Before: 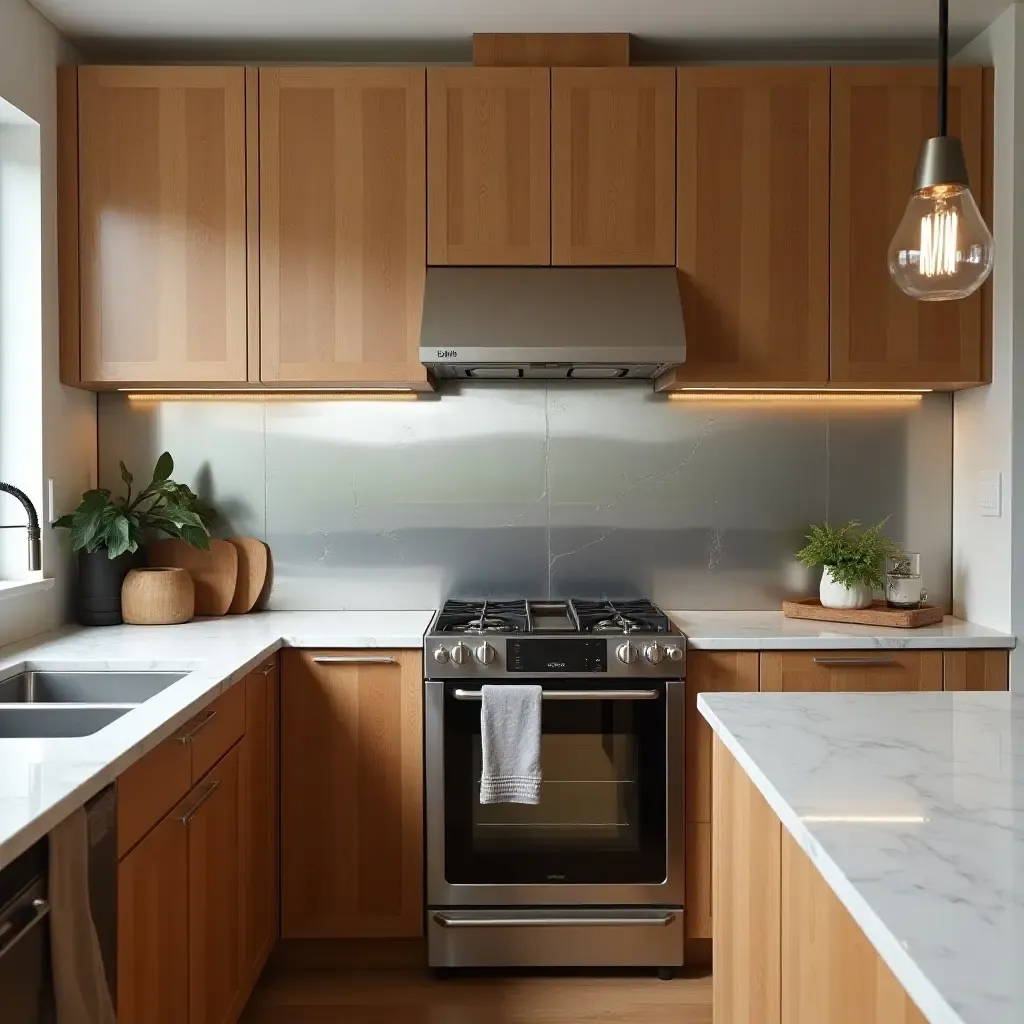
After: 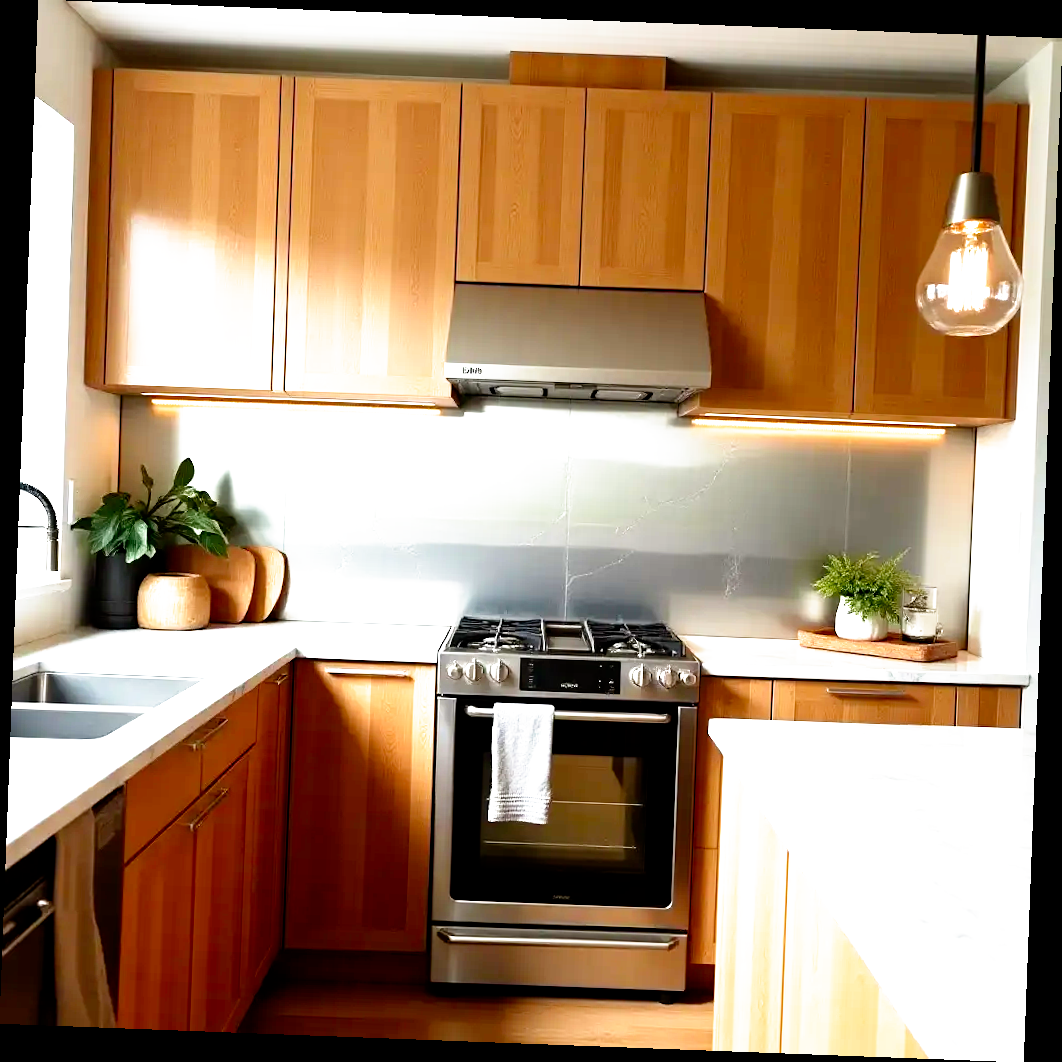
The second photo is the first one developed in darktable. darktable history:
white balance: emerald 1
exposure: black level correction 0, exposure 1.2 EV, compensate exposure bias true, compensate highlight preservation false
filmic rgb: black relative exposure -5.5 EV, white relative exposure 2.5 EV, threshold 3 EV, target black luminance 0%, hardness 4.51, latitude 67.35%, contrast 1.453, shadows ↔ highlights balance -3.52%, preserve chrominance no, color science v4 (2020), contrast in shadows soft, enable highlight reconstruction true
rotate and perspective: rotation 2.17°, automatic cropping off
